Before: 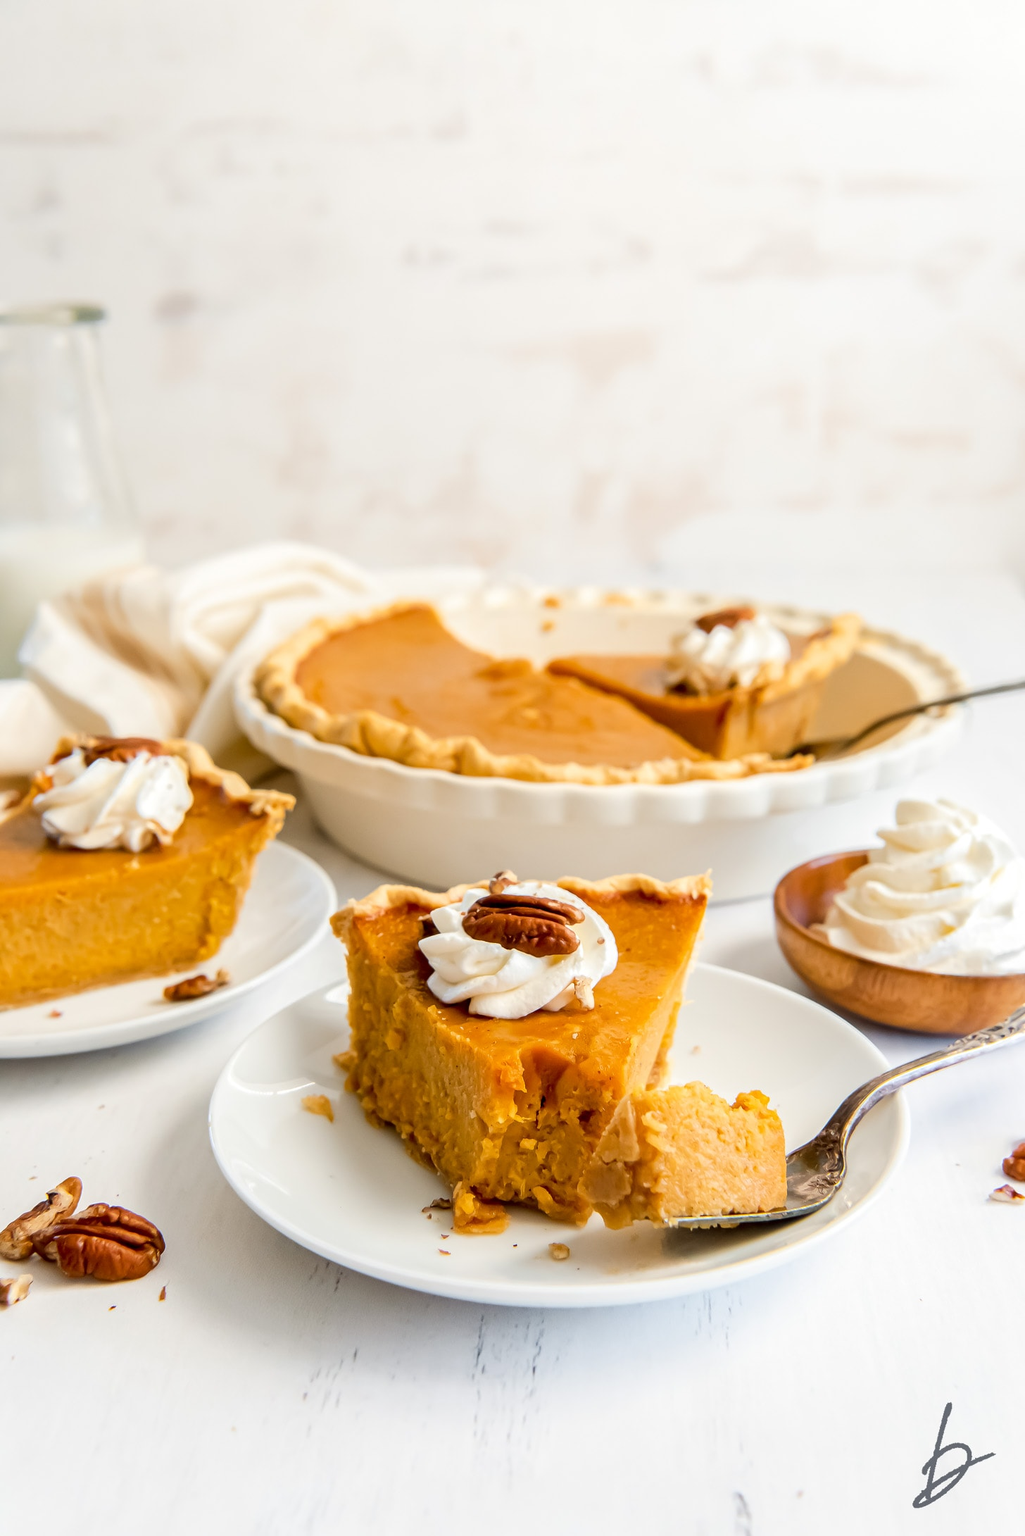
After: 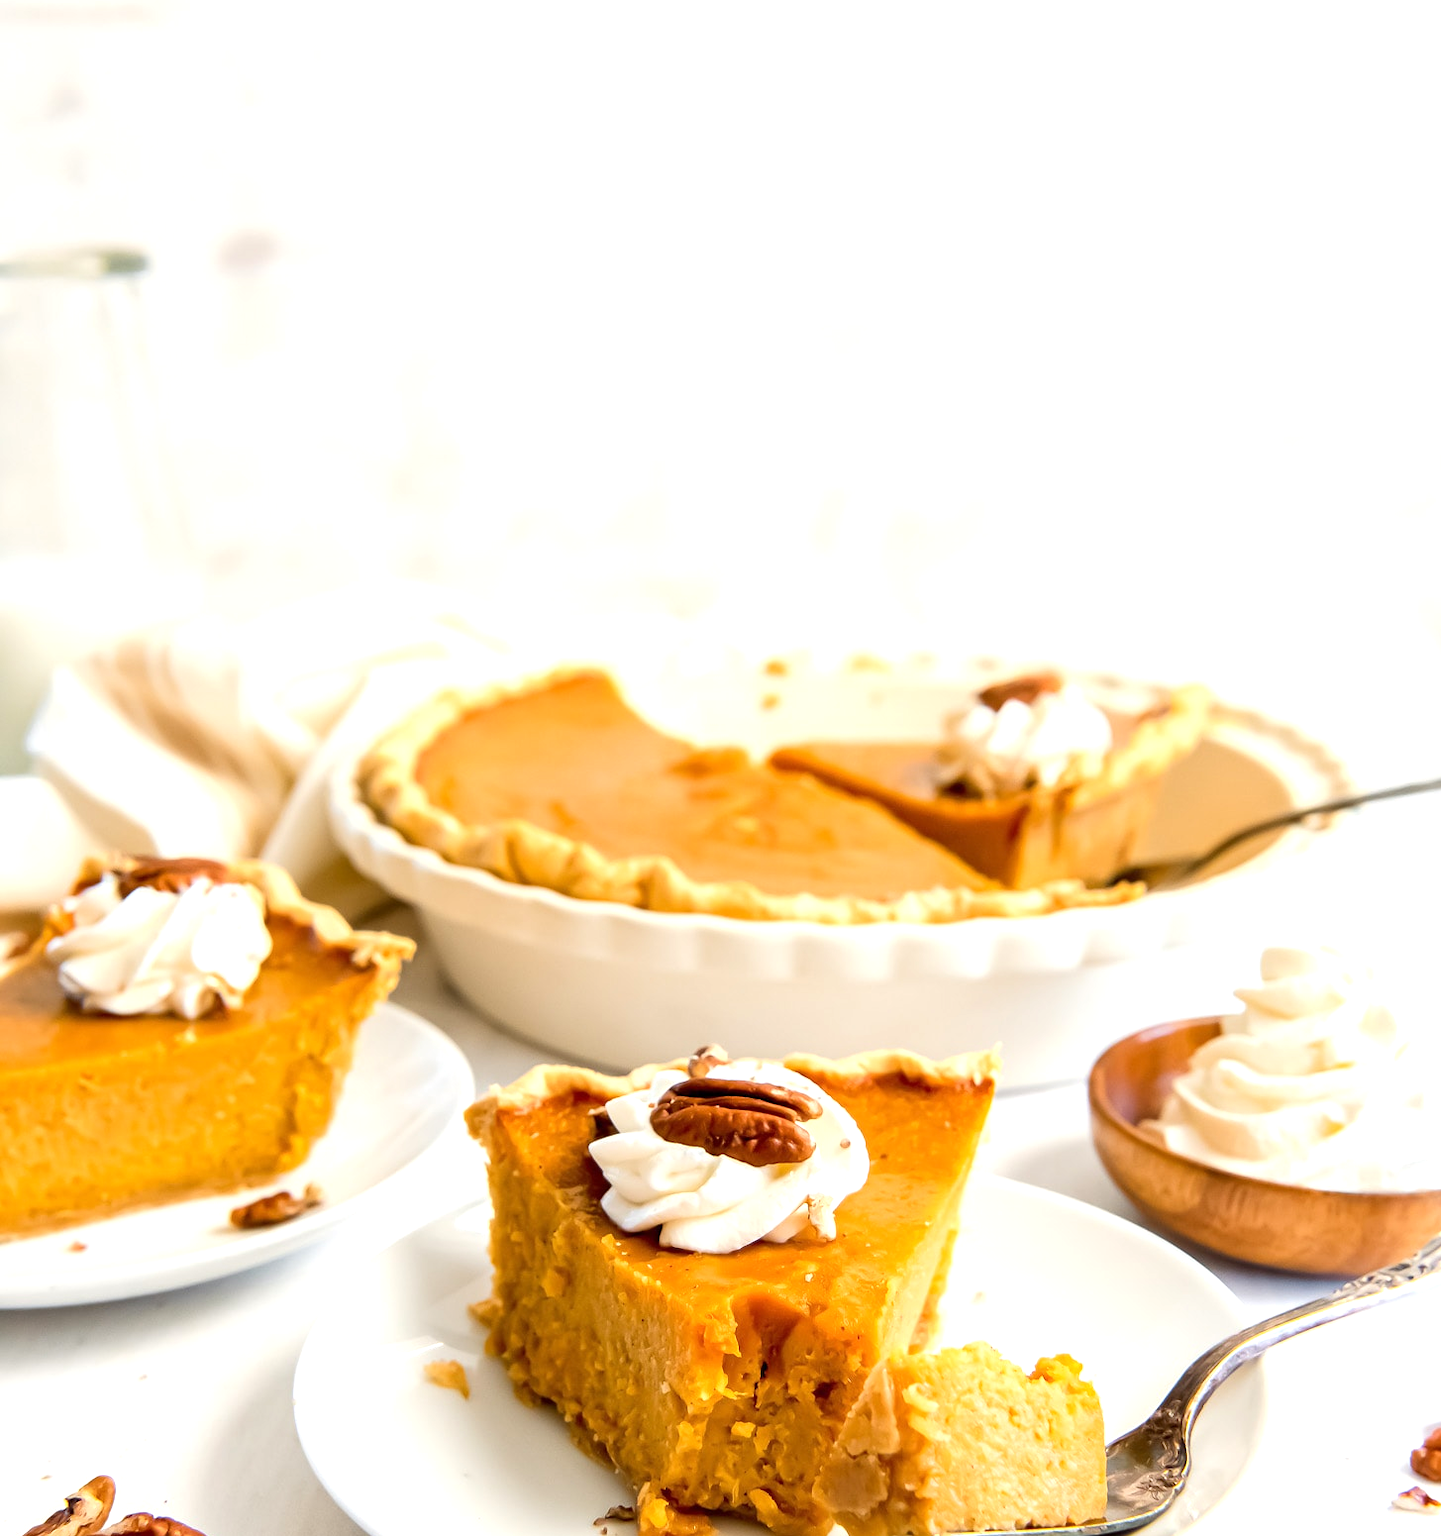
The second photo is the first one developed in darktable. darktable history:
crop and rotate: top 8.369%, bottom 20.495%
exposure: exposure 0.494 EV, compensate highlight preservation false
tone equalizer: on, module defaults
